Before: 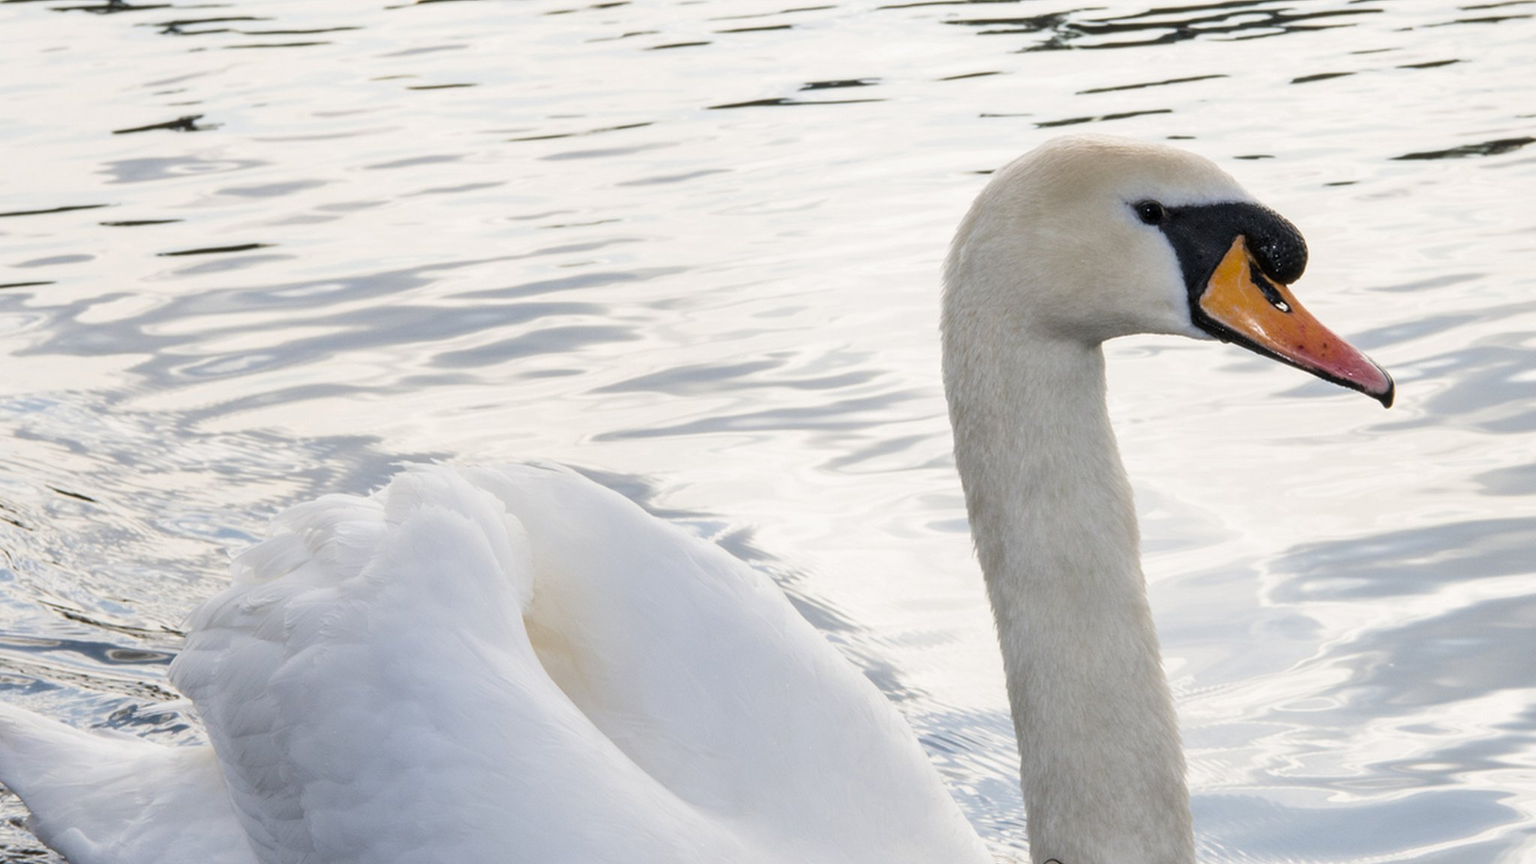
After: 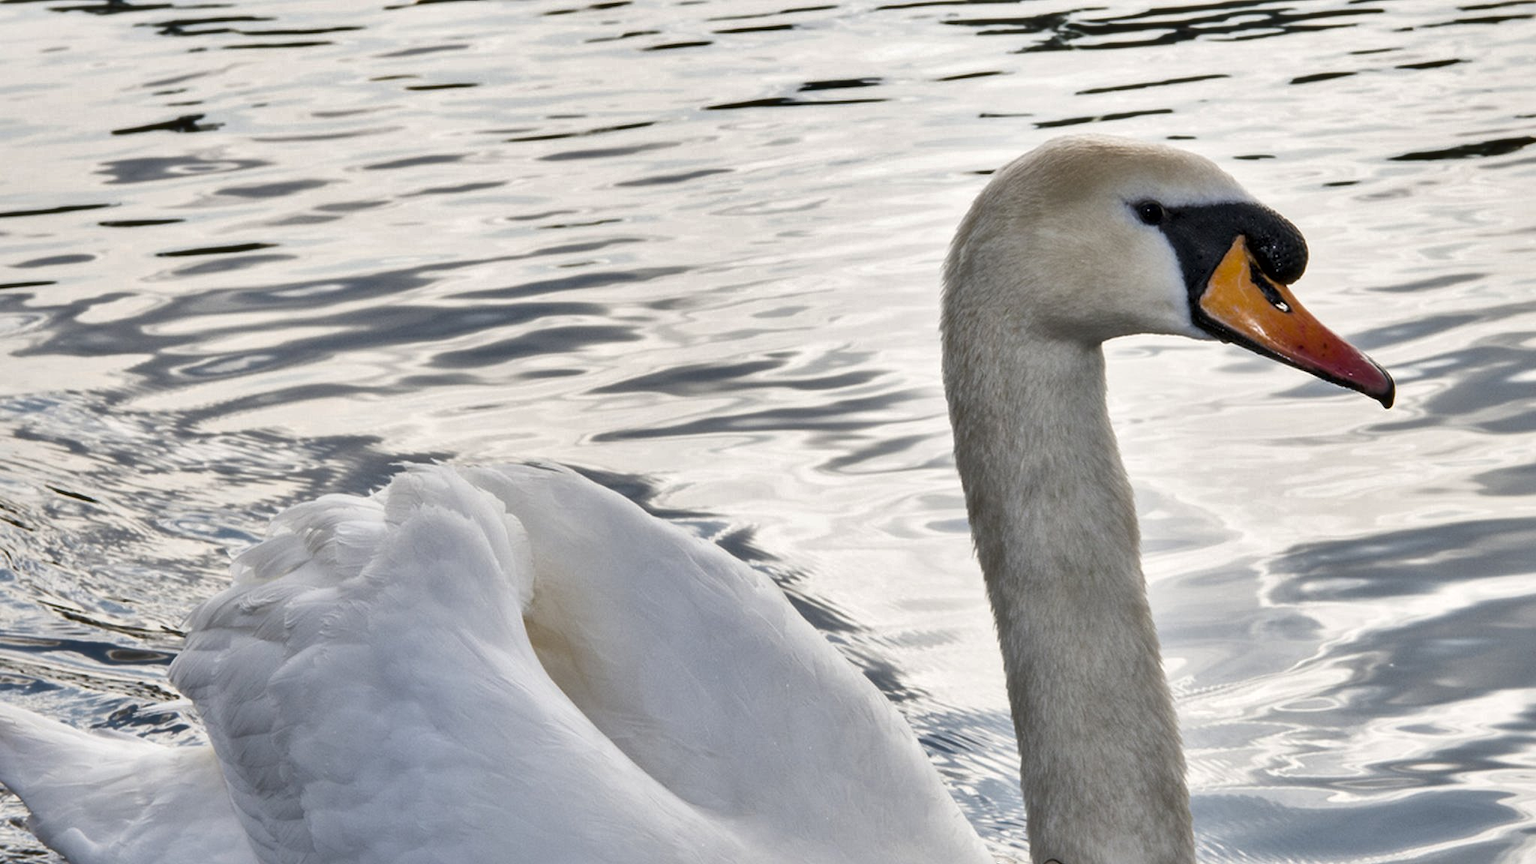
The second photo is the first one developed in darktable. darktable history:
local contrast: mode bilateral grid, contrast 20, coarseness 50, detail 148%, midtone range 0.2
shadows and highlights: shadows 75, highlights -60.85, soften with gaussian
